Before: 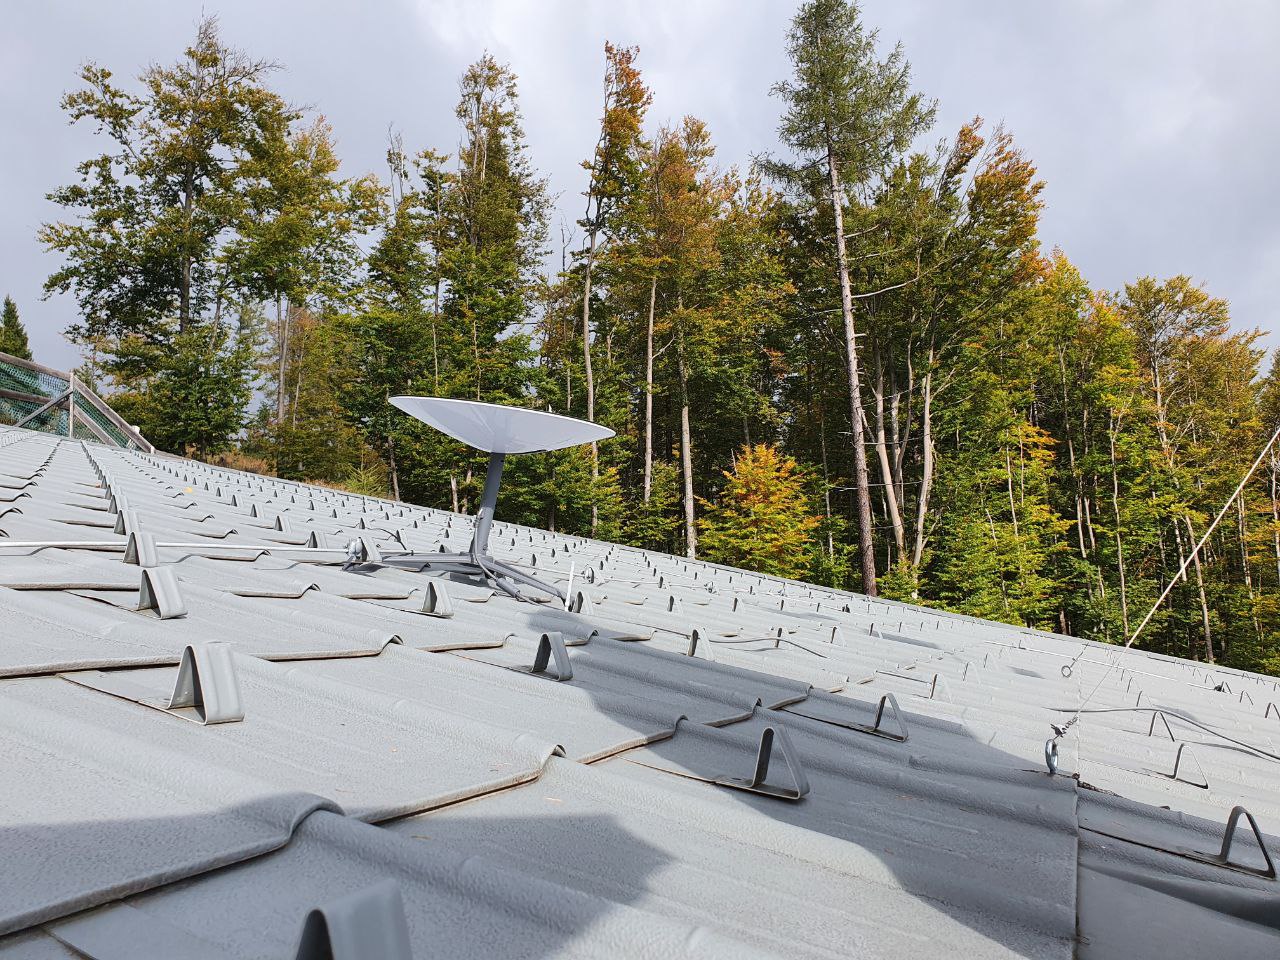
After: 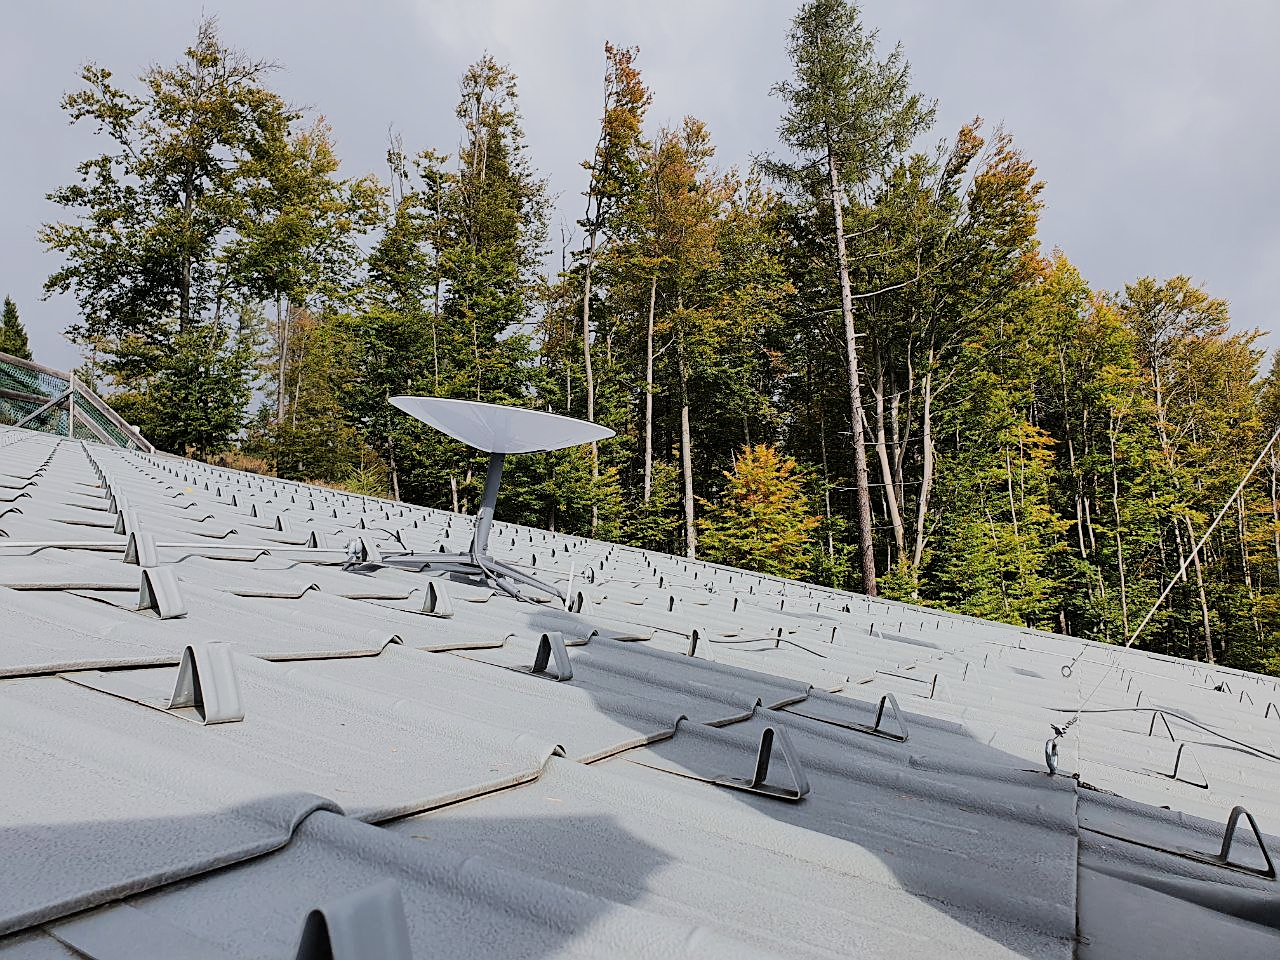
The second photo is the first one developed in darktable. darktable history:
filmic rgb: black relative exposure -7.65 EV, white relative exposure 4.56 EV, hardness 3.61, contrast 1.106
sharpen: on, module defaults
